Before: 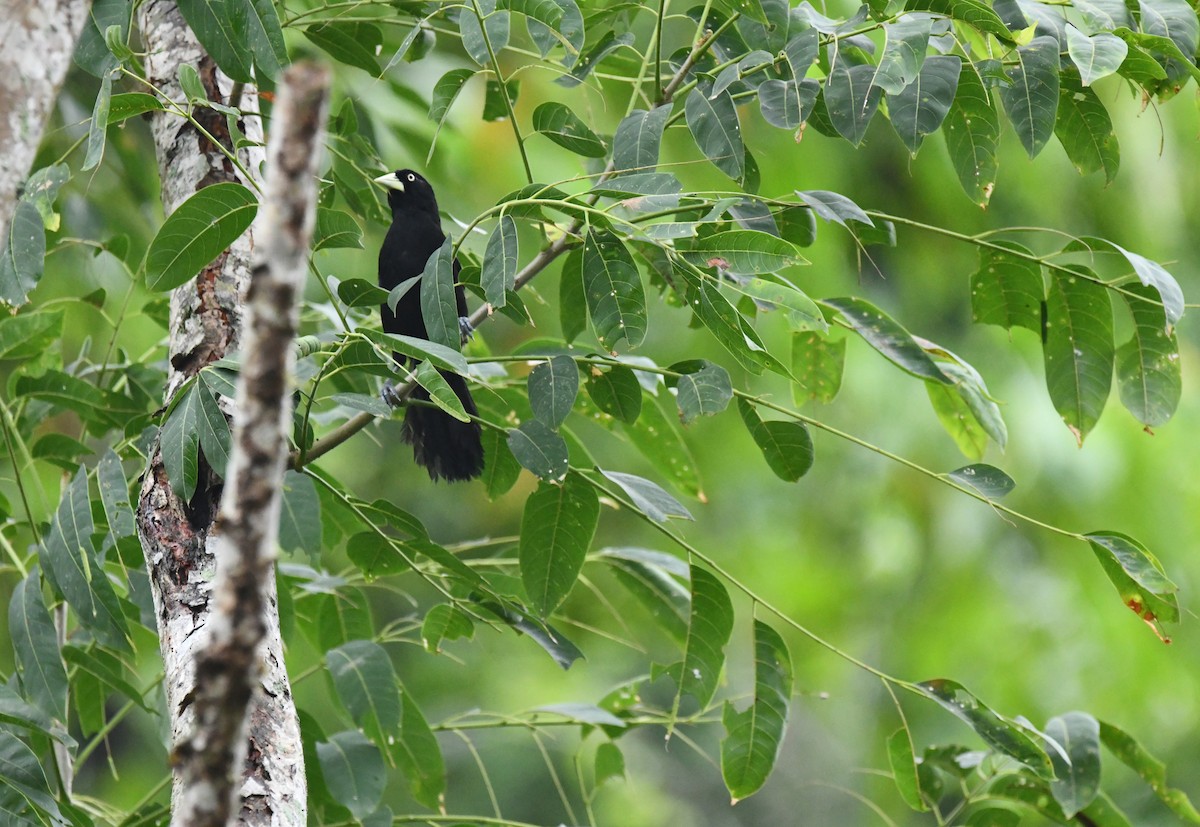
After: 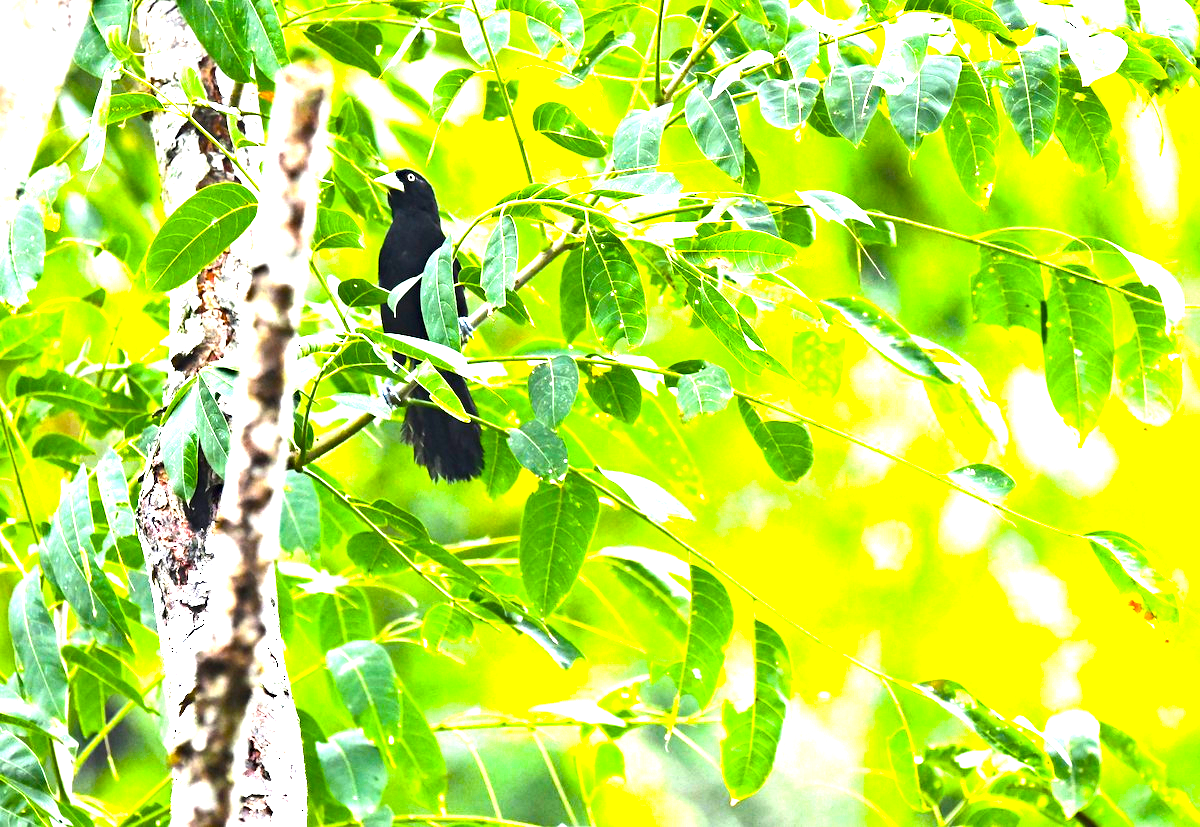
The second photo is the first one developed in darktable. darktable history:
exposure: exposure 1.15 EV, compensate highlight preservation false
color balance rgb: linear chroma grading › global chroma 20%, perceptual saturation grading › global saturation 25%, perceptual brilliance grading › global brilliance 20%, global vibrance 20%
tone equalizer: -8 EV -0.75 EV, -7 EV -0.7 EV, -6 EV -0.6 EV, -5 EV -0.4 EV, -3 EV 0.4 EV, -2 EV 0.6 EV, -1 EV 0.7 EV, +0 EV 0.75 EV, edges refinement/feathering 500, mask exposure compensation -1.57 EV, preserve details no
haze removal: compatibility mode true, adaptive false
